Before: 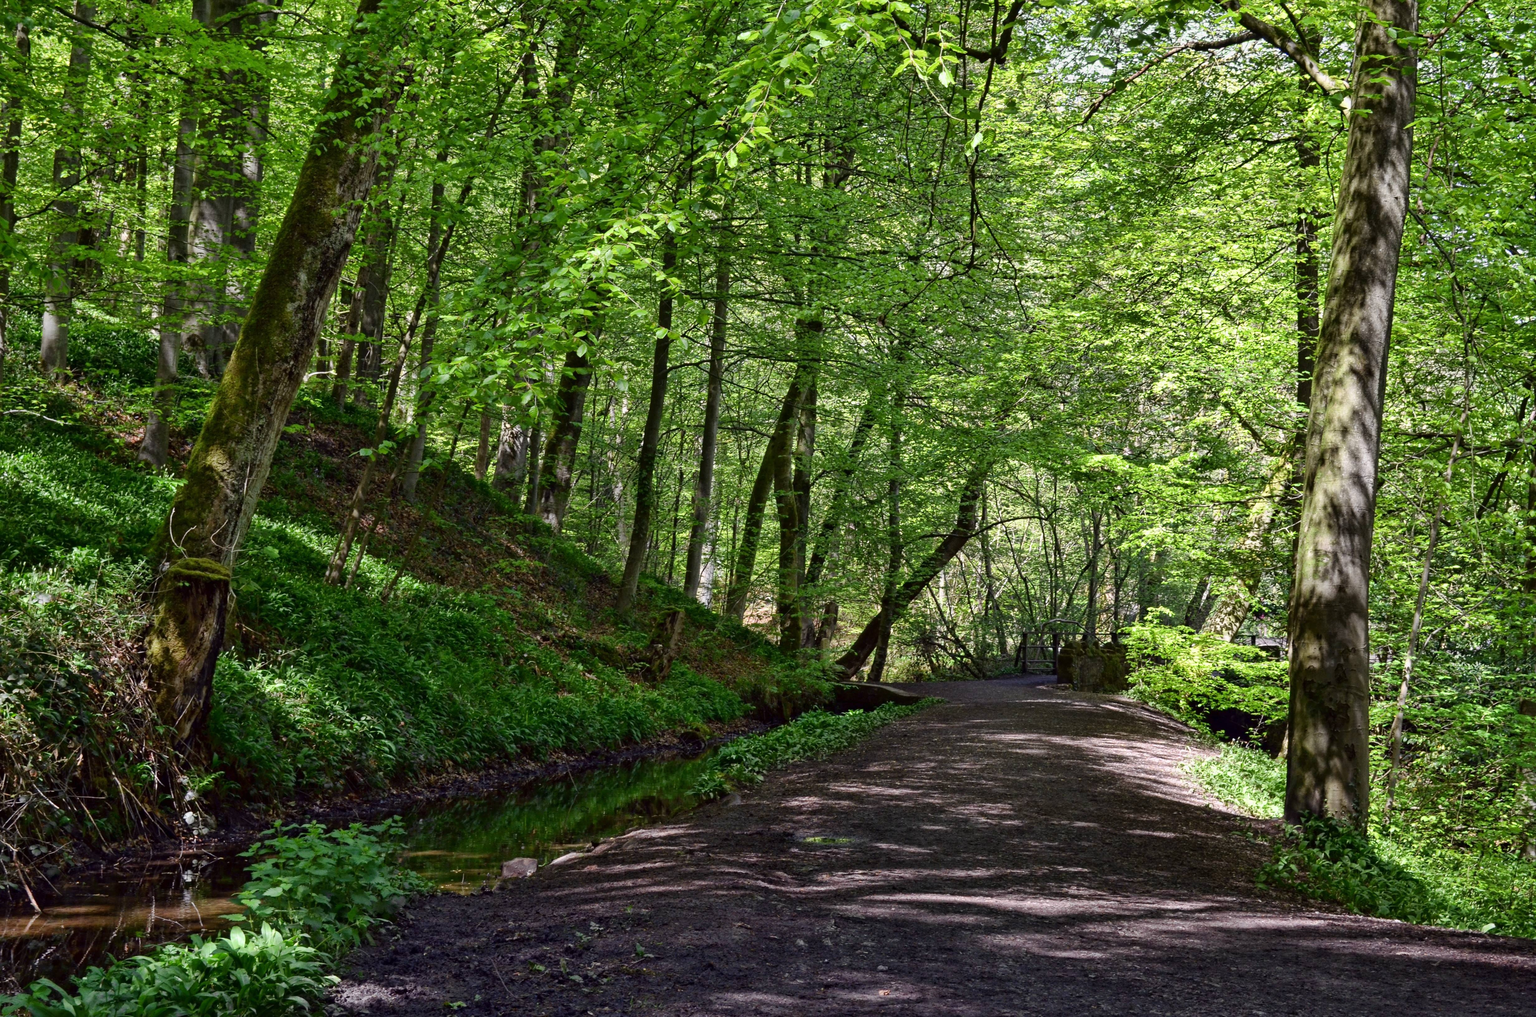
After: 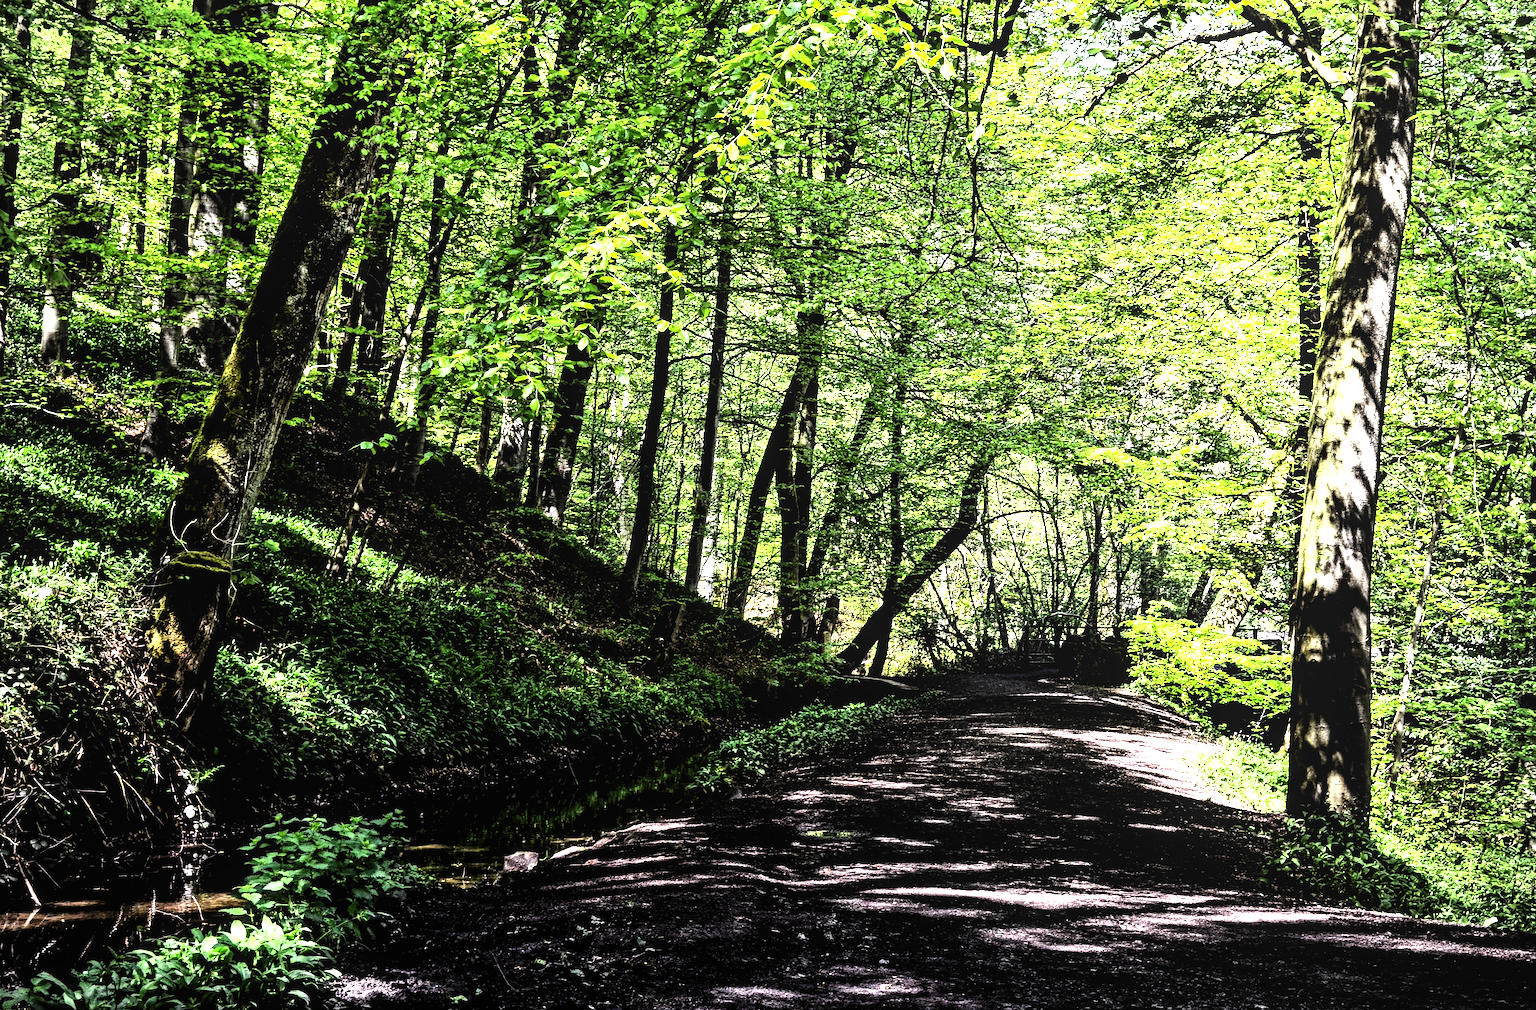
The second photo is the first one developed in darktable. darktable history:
sharpen: amount 0.213
local contrast: on, module defaults
contrast brightness saturation: contrast 0.299
tone equalizer: -8 EV -0.411 EV, -7 EV -0.413 EV, -6 EV -0.338 EV, -5 EV -0.206 EV, -3 EV 0.19 EV, -2 EV 0.338 EV, -1 EV 0.409 EV, +0 EV 0.408 EV, edges refinement/feathering 500, mask exposure compensation -1.57 EV, preserve details no
exposure: exposure 0.764 EV, compensate highlight preservation false
vignetting: fall-off start 91.8%, center (0, 0.007)
levels: levels [0.129, 0.519, 0.867]
crop: top 0.78%, right 0.104%
